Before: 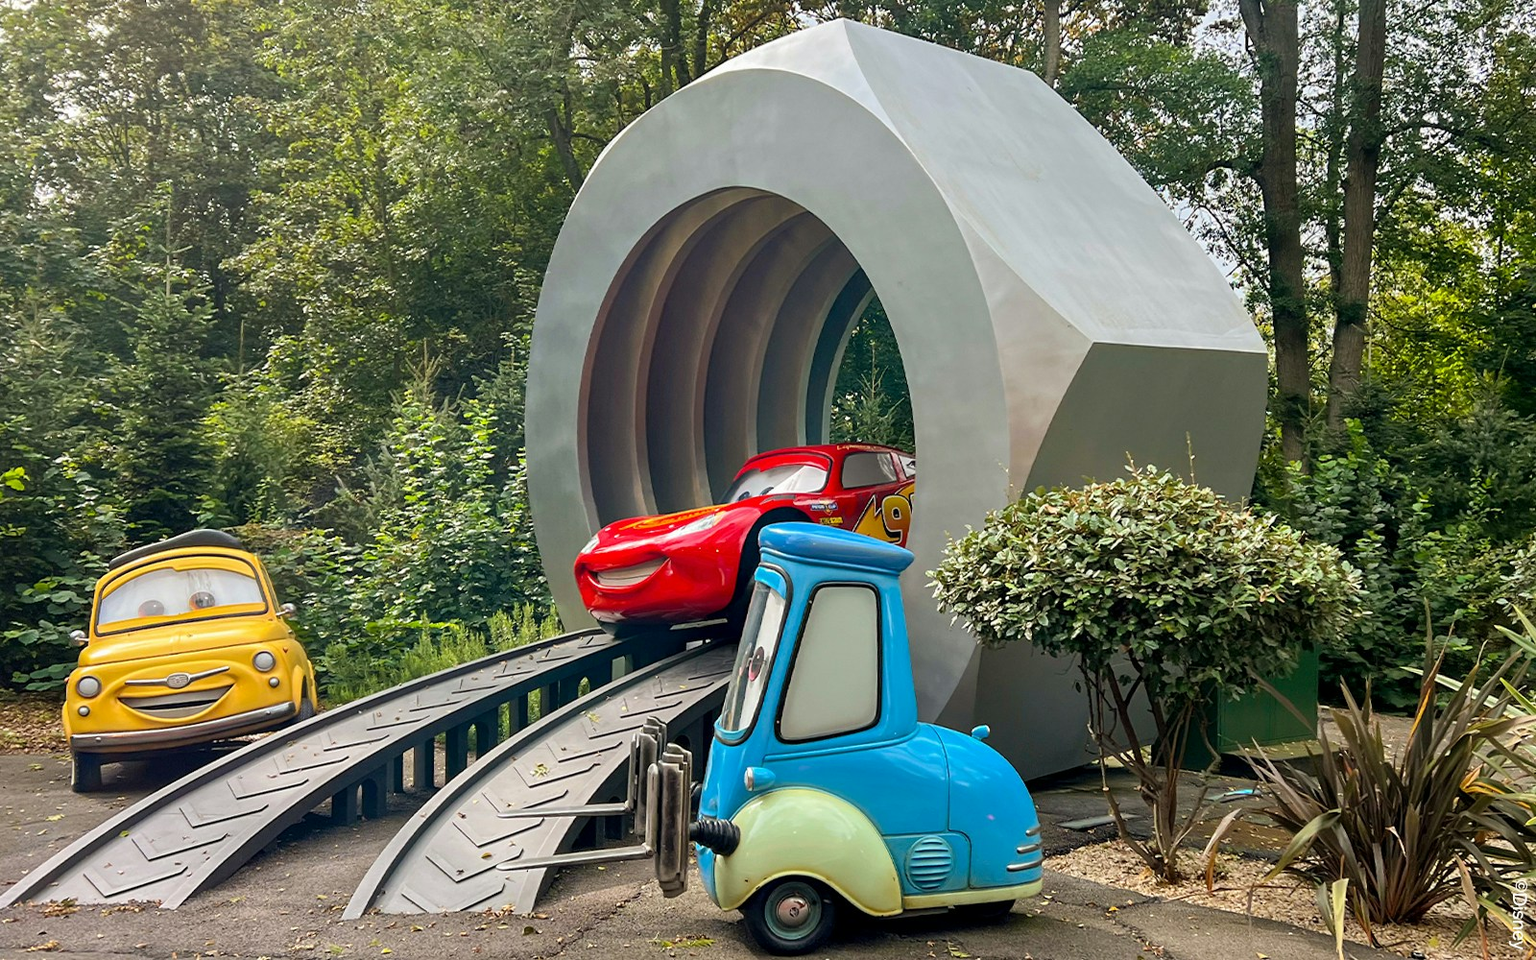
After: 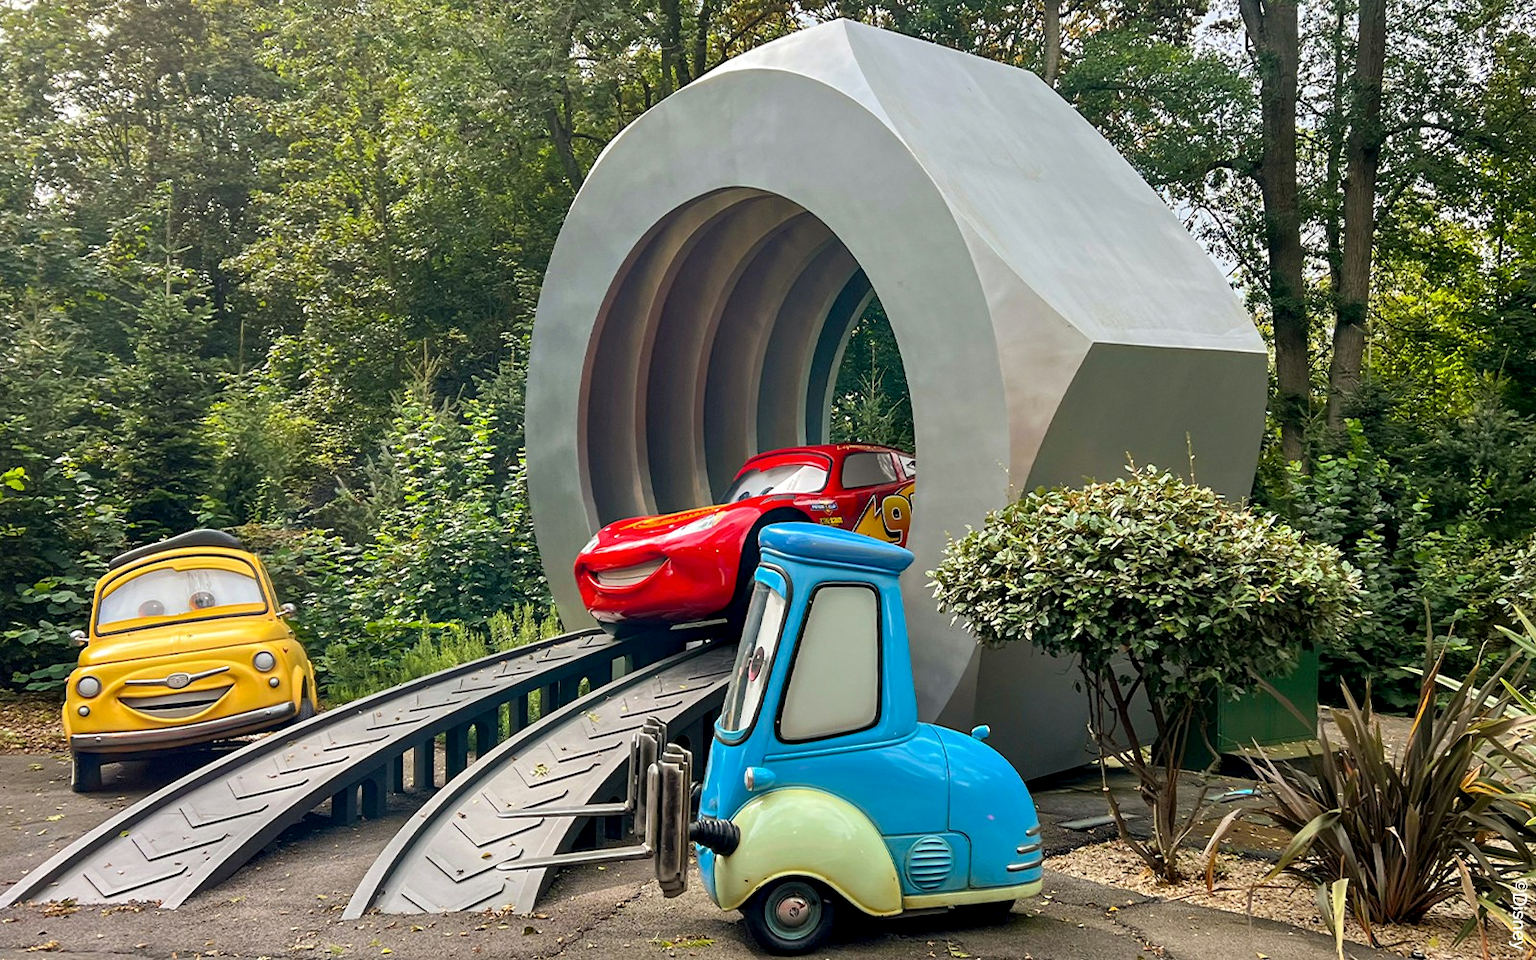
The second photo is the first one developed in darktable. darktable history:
contrast equalizer: octaves 7, y [[0.6 ×6], [0.55 ×6], [0 ×6], [0 ×6], [0 ×6]], mix 0.162
